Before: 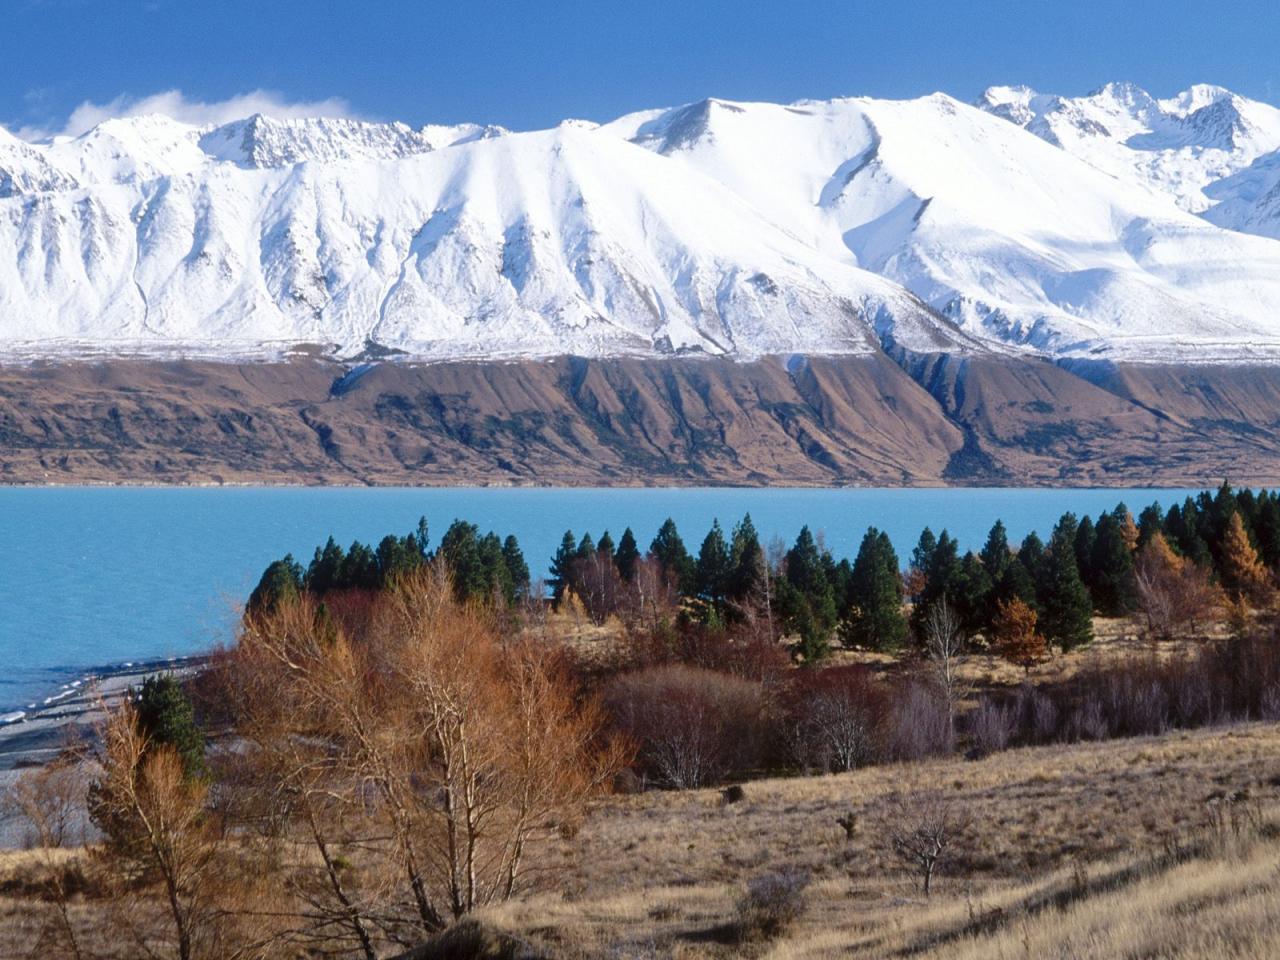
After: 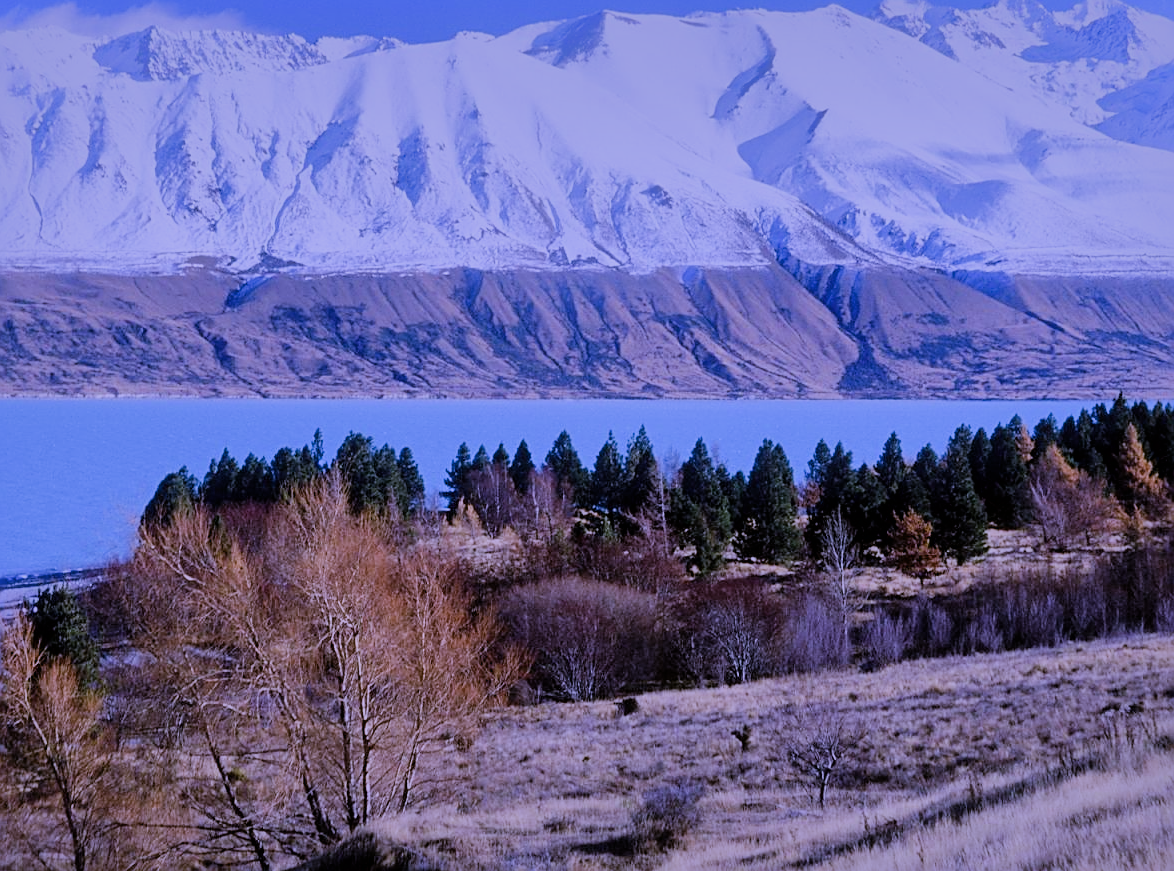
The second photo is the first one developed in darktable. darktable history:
crop and rotate: left 8.262%, top 9.226%
contrast equalizer: octaves 7, y [[0.6 ×6], [0.55 ×6], [0 ×6], [0 ×6], [0 ×6]], mix 0.15
shadows and highlights: shadows 25, highlights -70
white balance: red 0.98, blue 1.61
sharpen: on, module defaults
filmic rgb: black relative exposure -7.65 EV, white relative exposure 4.56 EV, hardness 3.61
